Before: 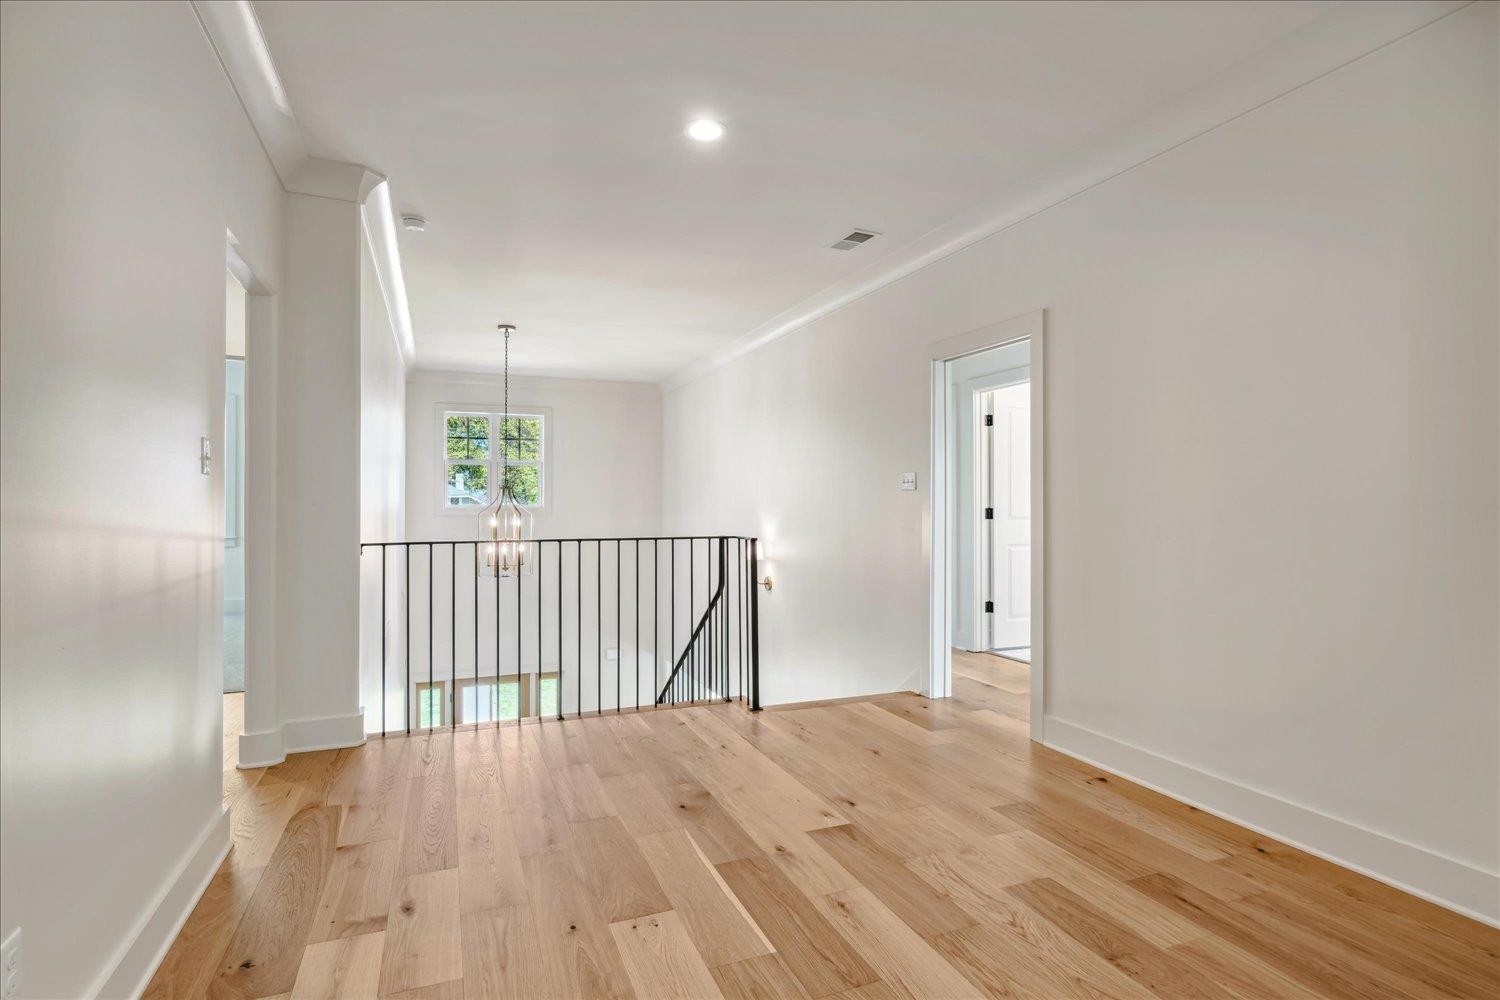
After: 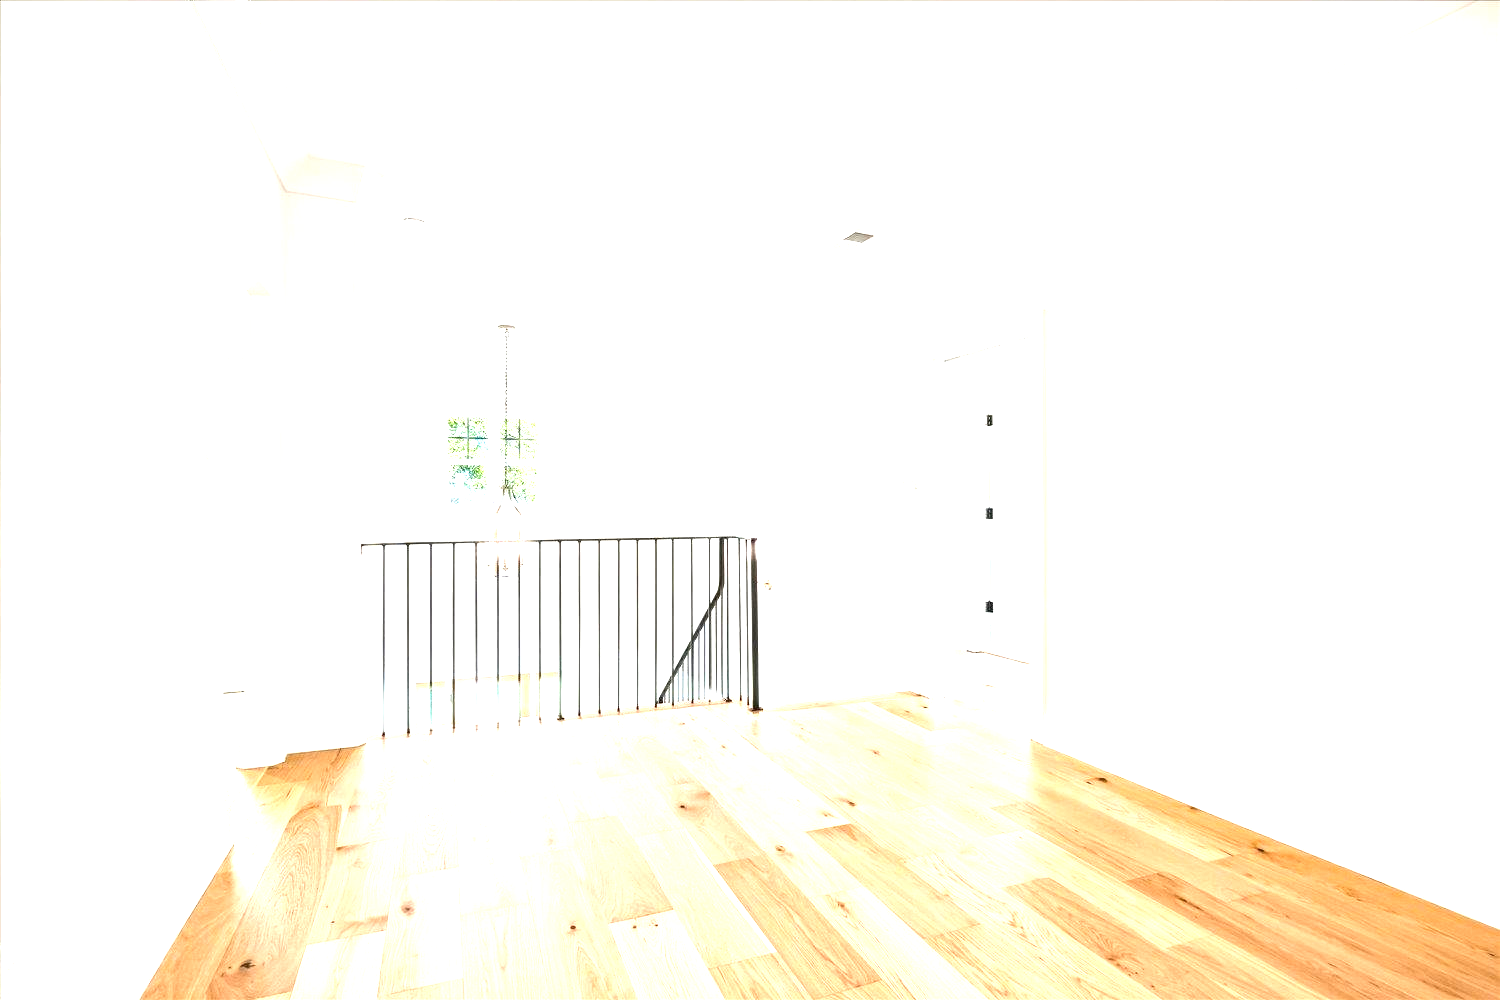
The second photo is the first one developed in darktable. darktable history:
exposure: exposure 2.032 EV, compensate highlight preservation false
